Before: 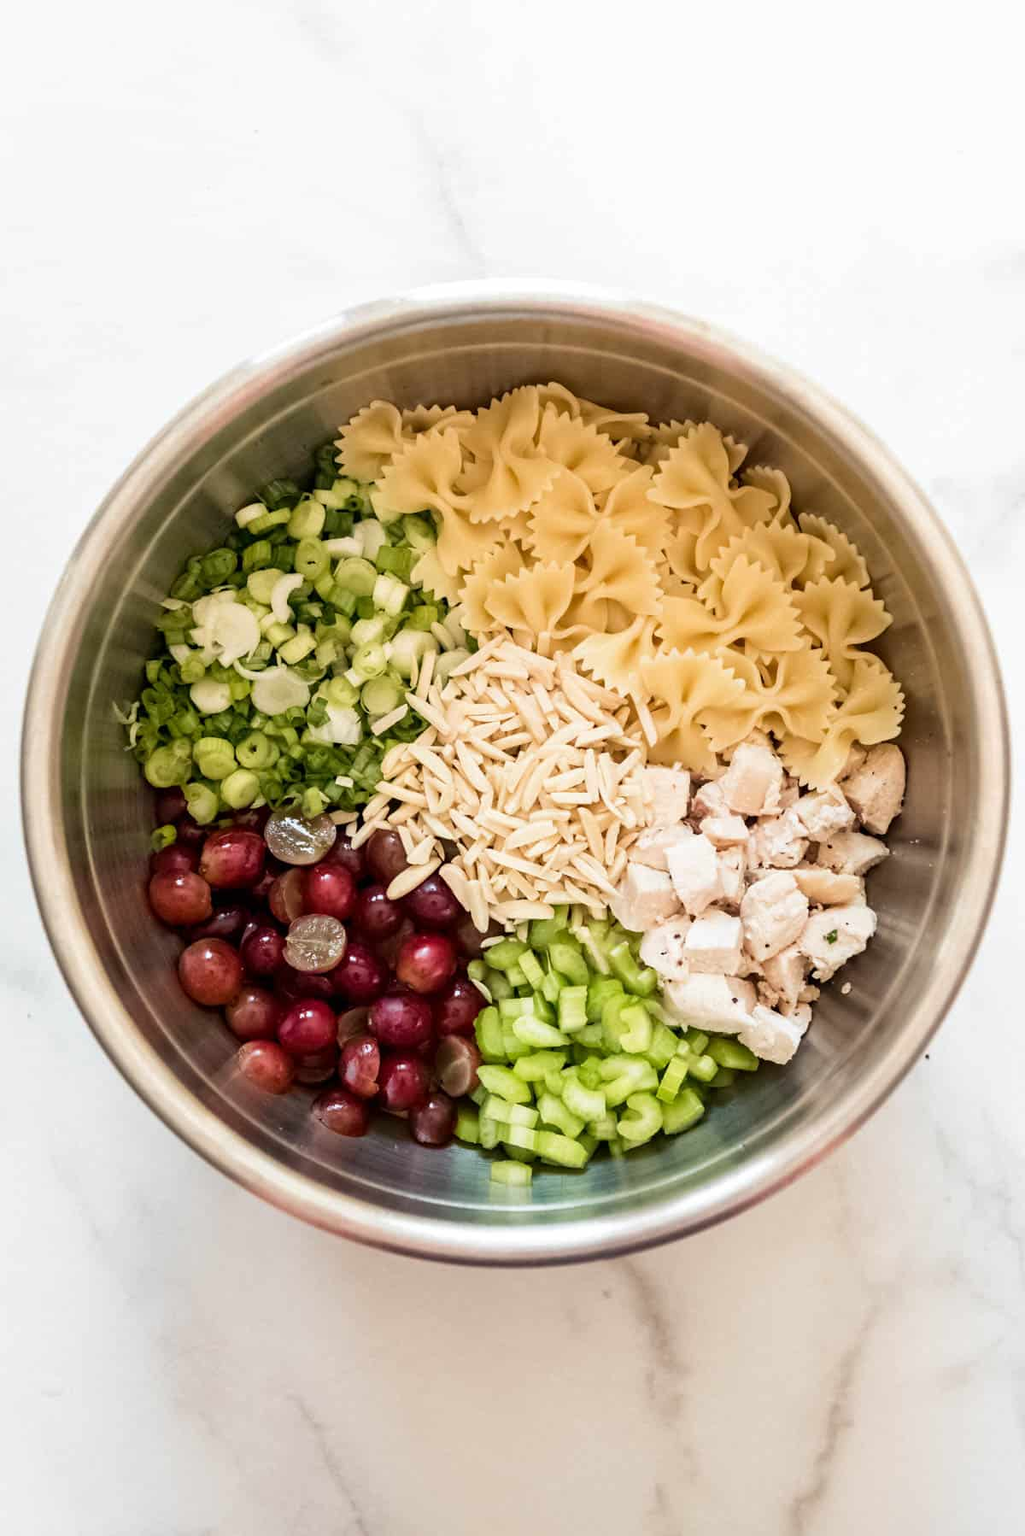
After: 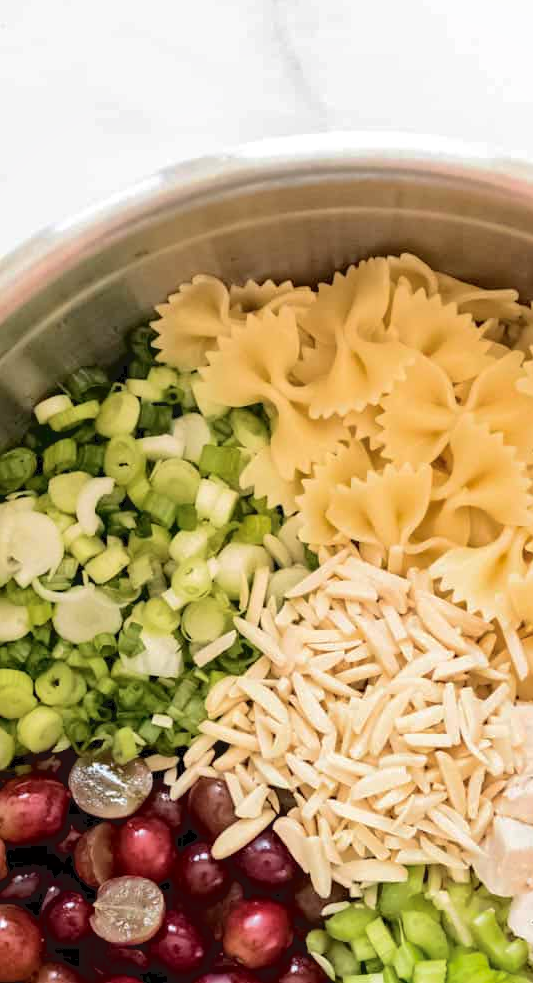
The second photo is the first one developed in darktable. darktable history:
exposure: black level correction 0.001, exposure 0.017 EV, compensate exposure bias true, compensate highlight preservation false
shadows and highlights: shadows 29.96
crop: left 20.13%, top 10.811%, right 35.41%, bottom 34.464%
tone curve: curves: ch0 [(0, 0) (0.003, 0.059) (0.011, 0.059) (0.025, 0.057) (0.044, 0.055) (0.069, 0.057) (0.1, 0.083) (0.136, 0.128) (0.177, 0.185) (0.224, 0.242) (0.277, 0.308) (0.335, 0.383) (0.399, 0.468) (0.468, 0.547) (0.543, 0.632) (0.623, 0.71) (0.709, 0.801) (0.801, 0.859) (0.898, 0.922) (1, 1)], color space Lab, independent channels
